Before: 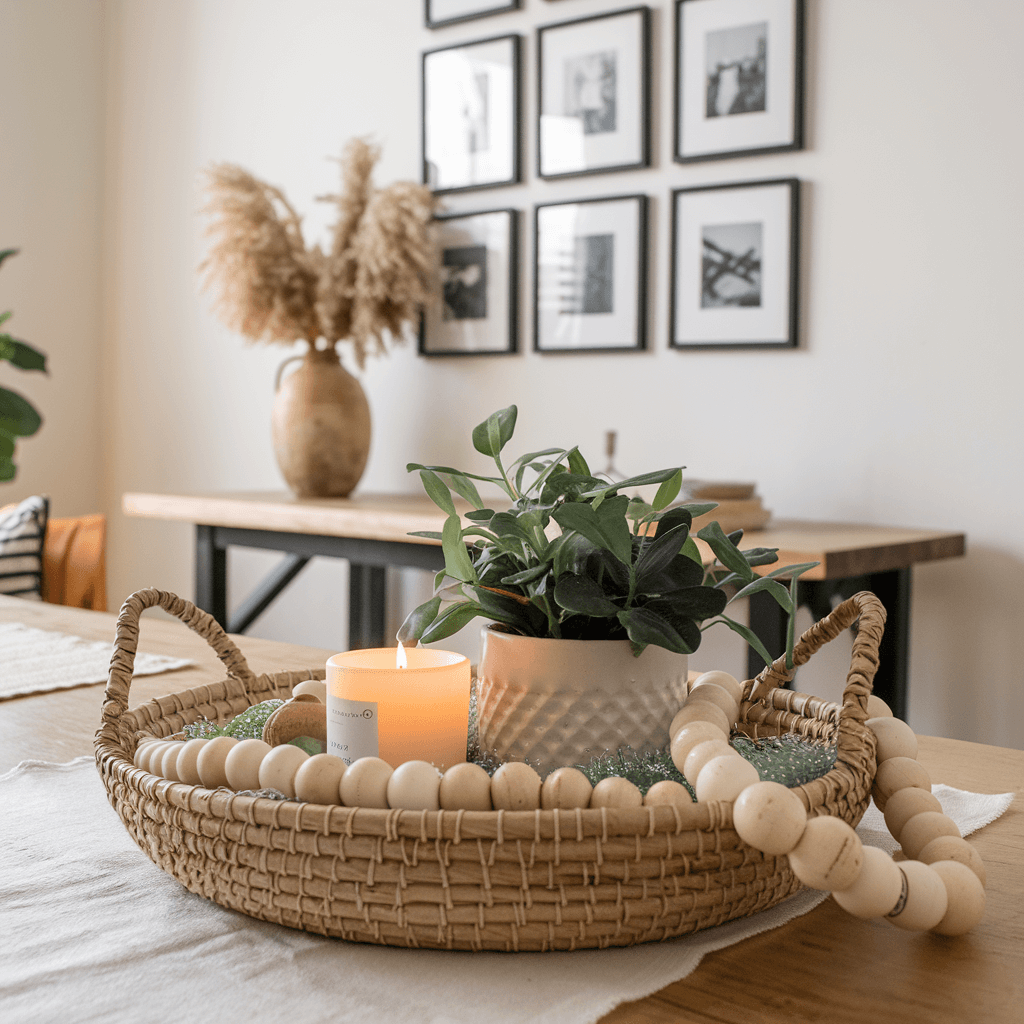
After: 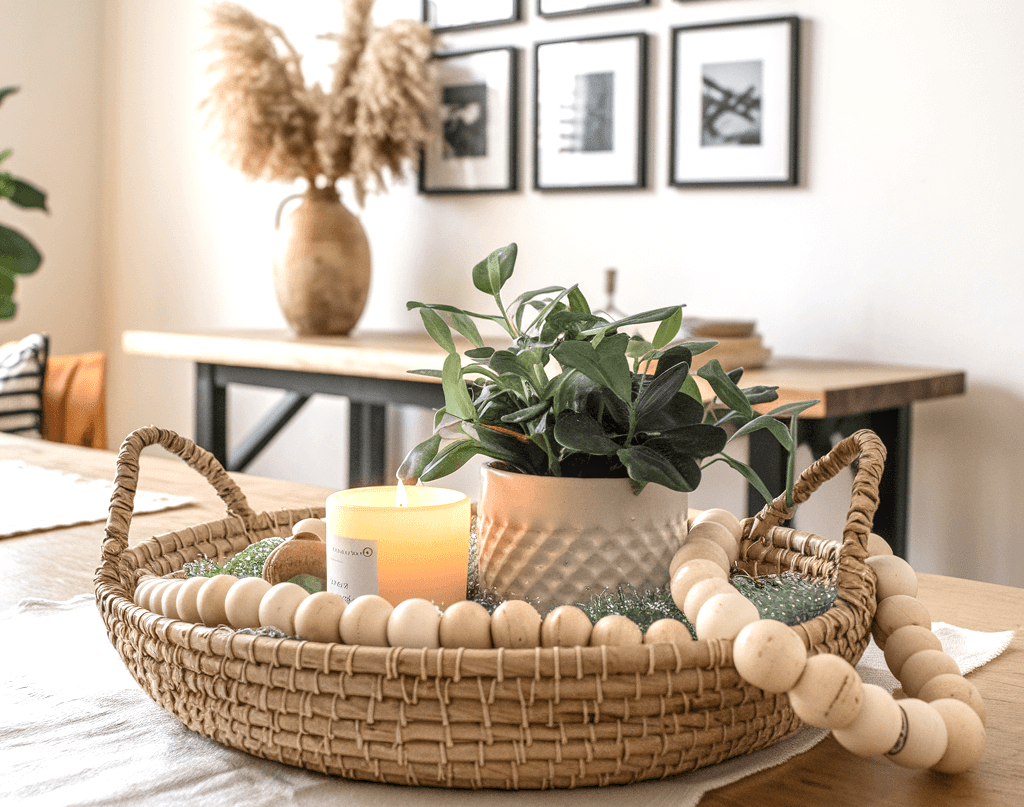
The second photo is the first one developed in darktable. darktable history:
exposure: black level correction -0.001, exposure 0.546 EV, compensate highlight preservation false
local contrast: on, module defaults
crop and rotate: top 15.822%, bottom 5.32%
